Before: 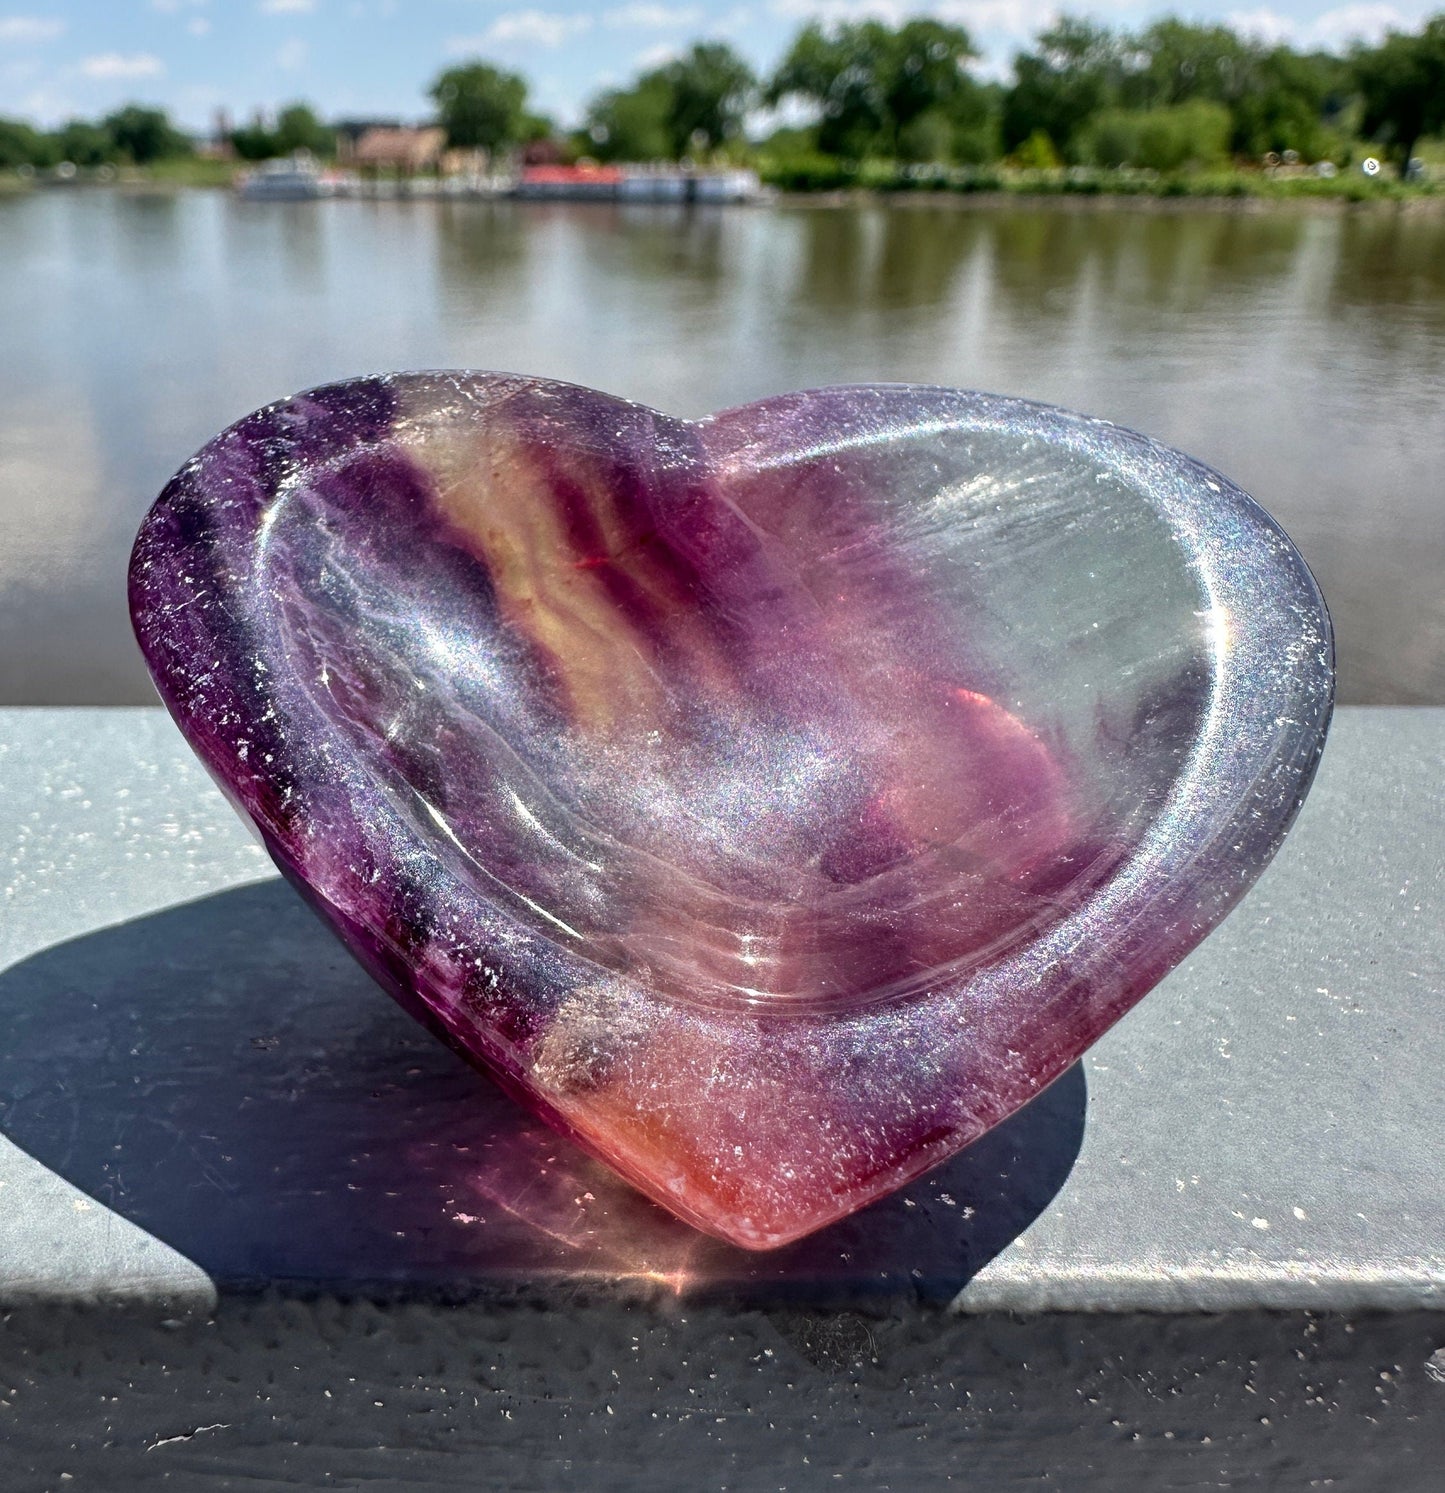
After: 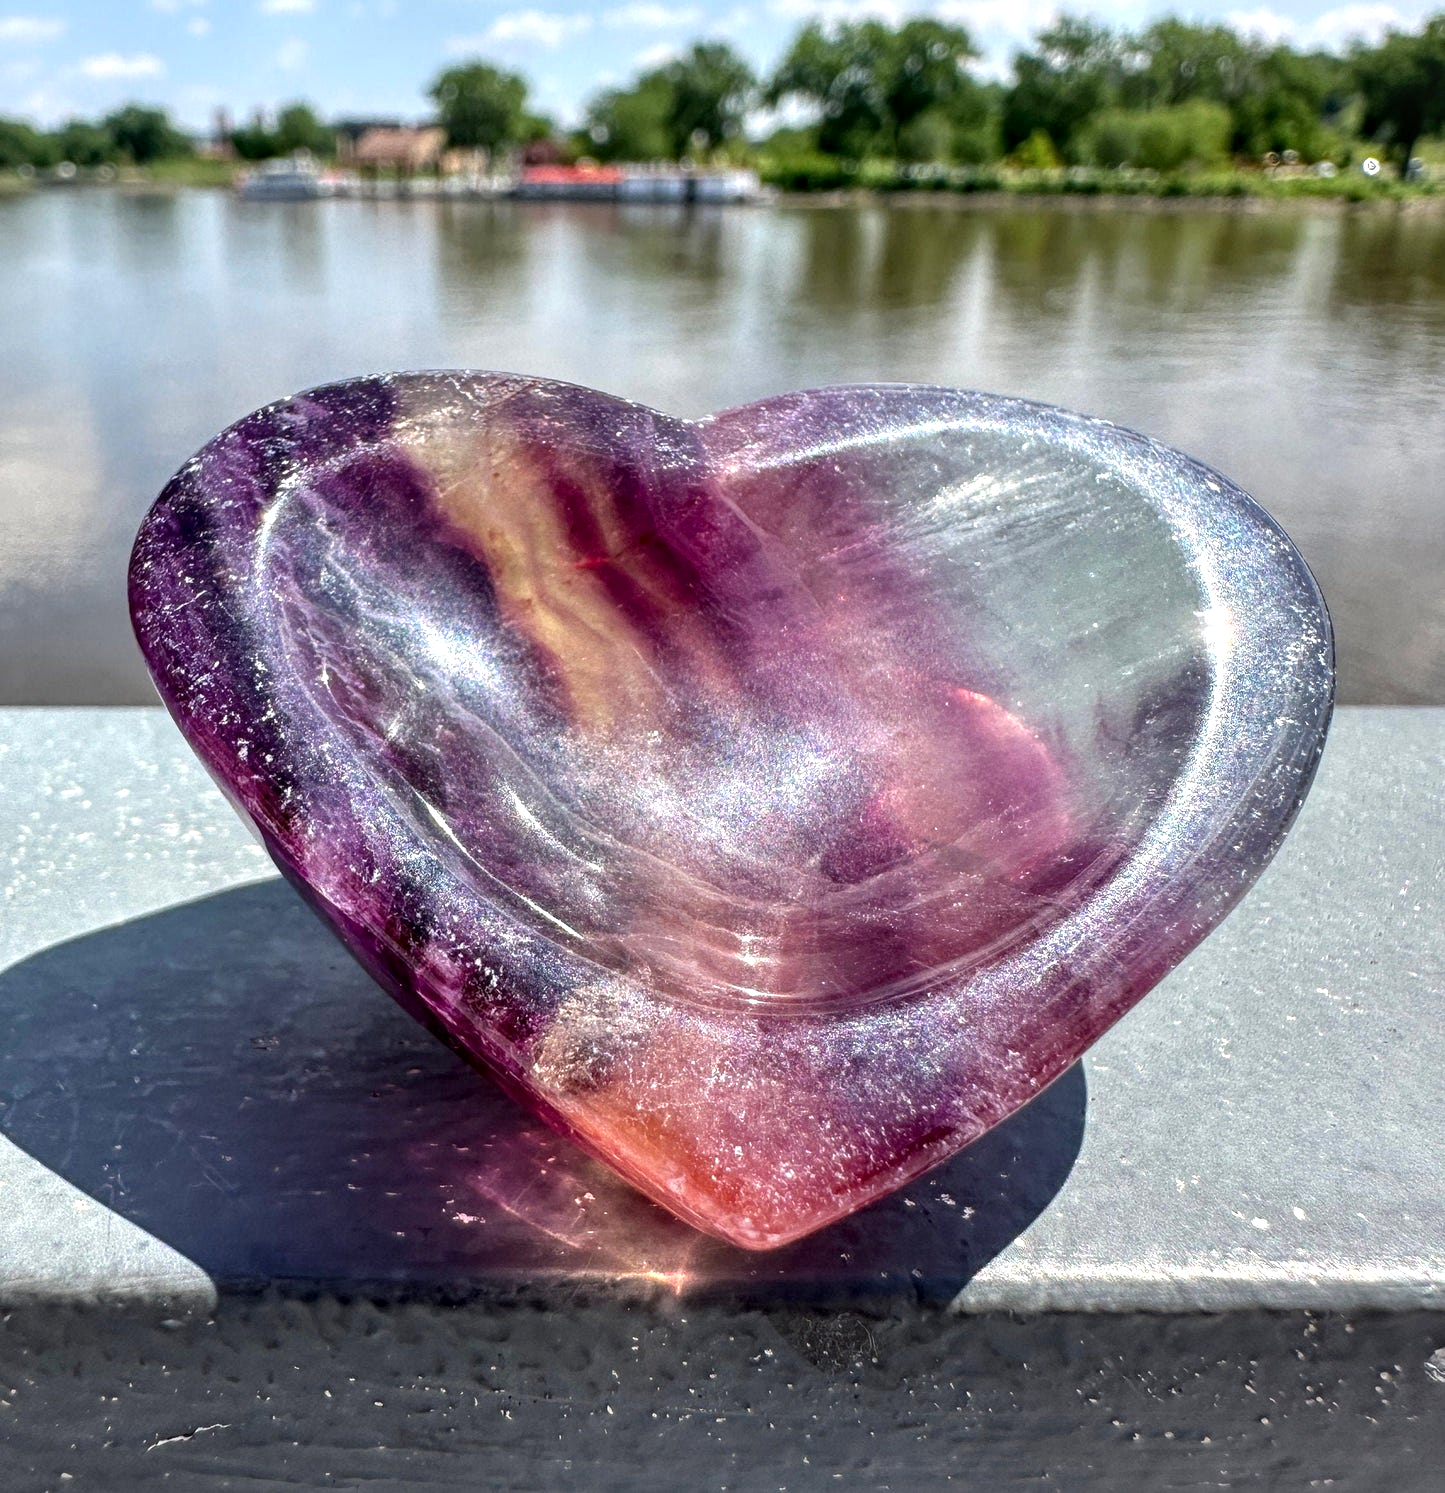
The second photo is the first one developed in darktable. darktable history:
local contrast: on, module defaults
exposure: exposure 0.367 EV, compensate highlight preservation false
